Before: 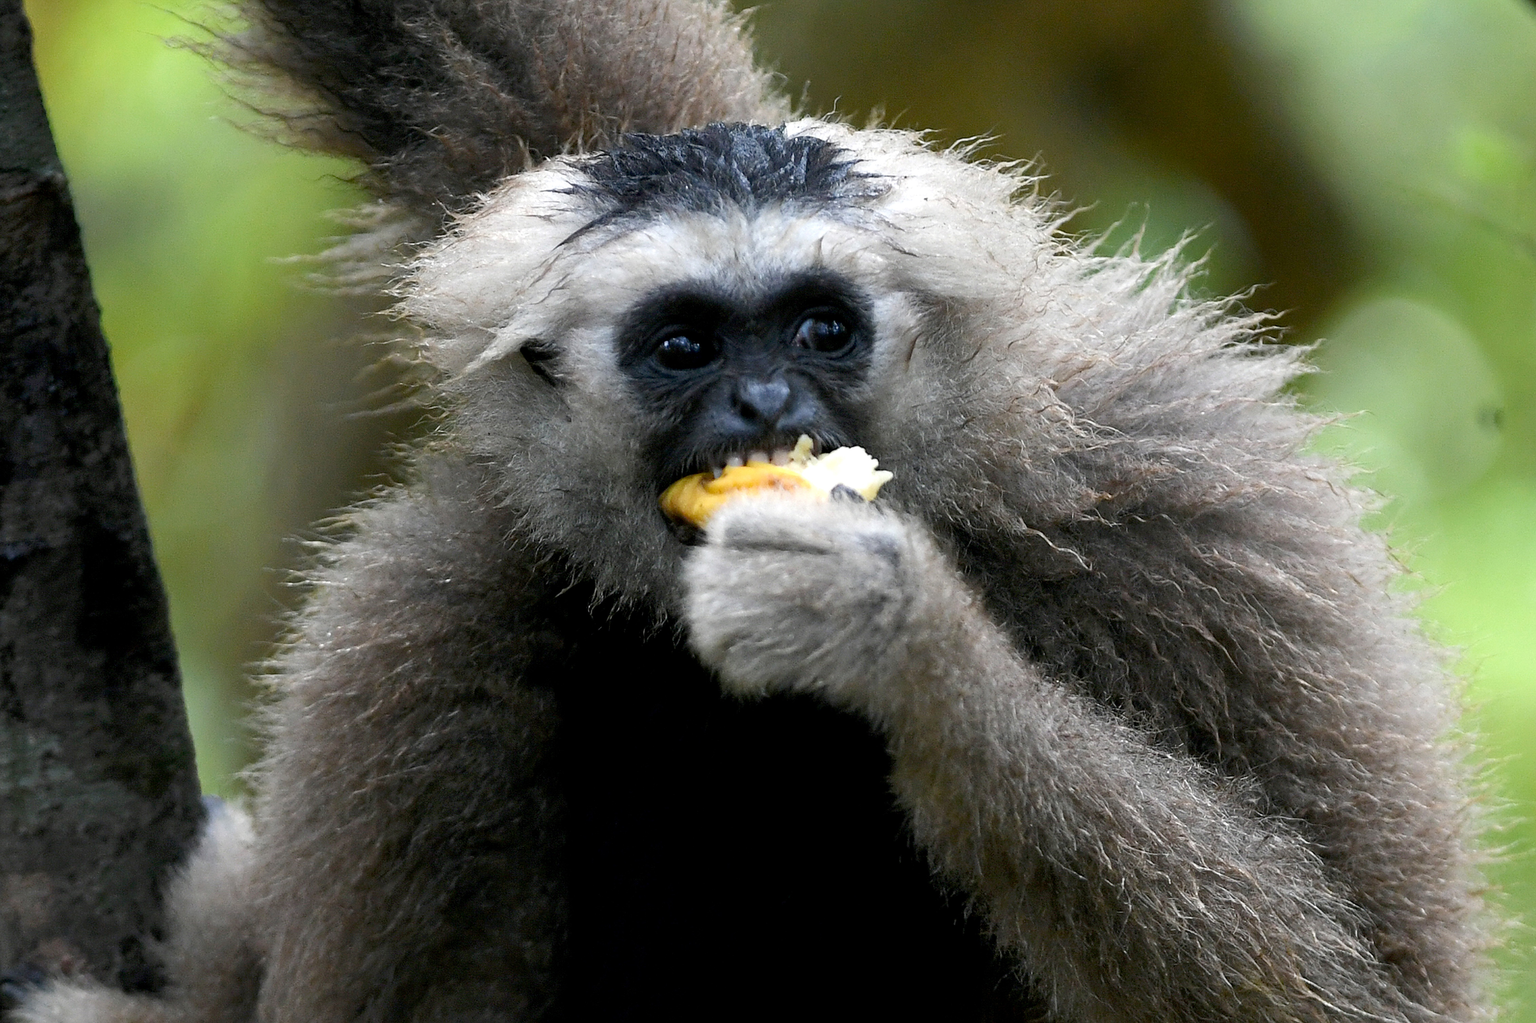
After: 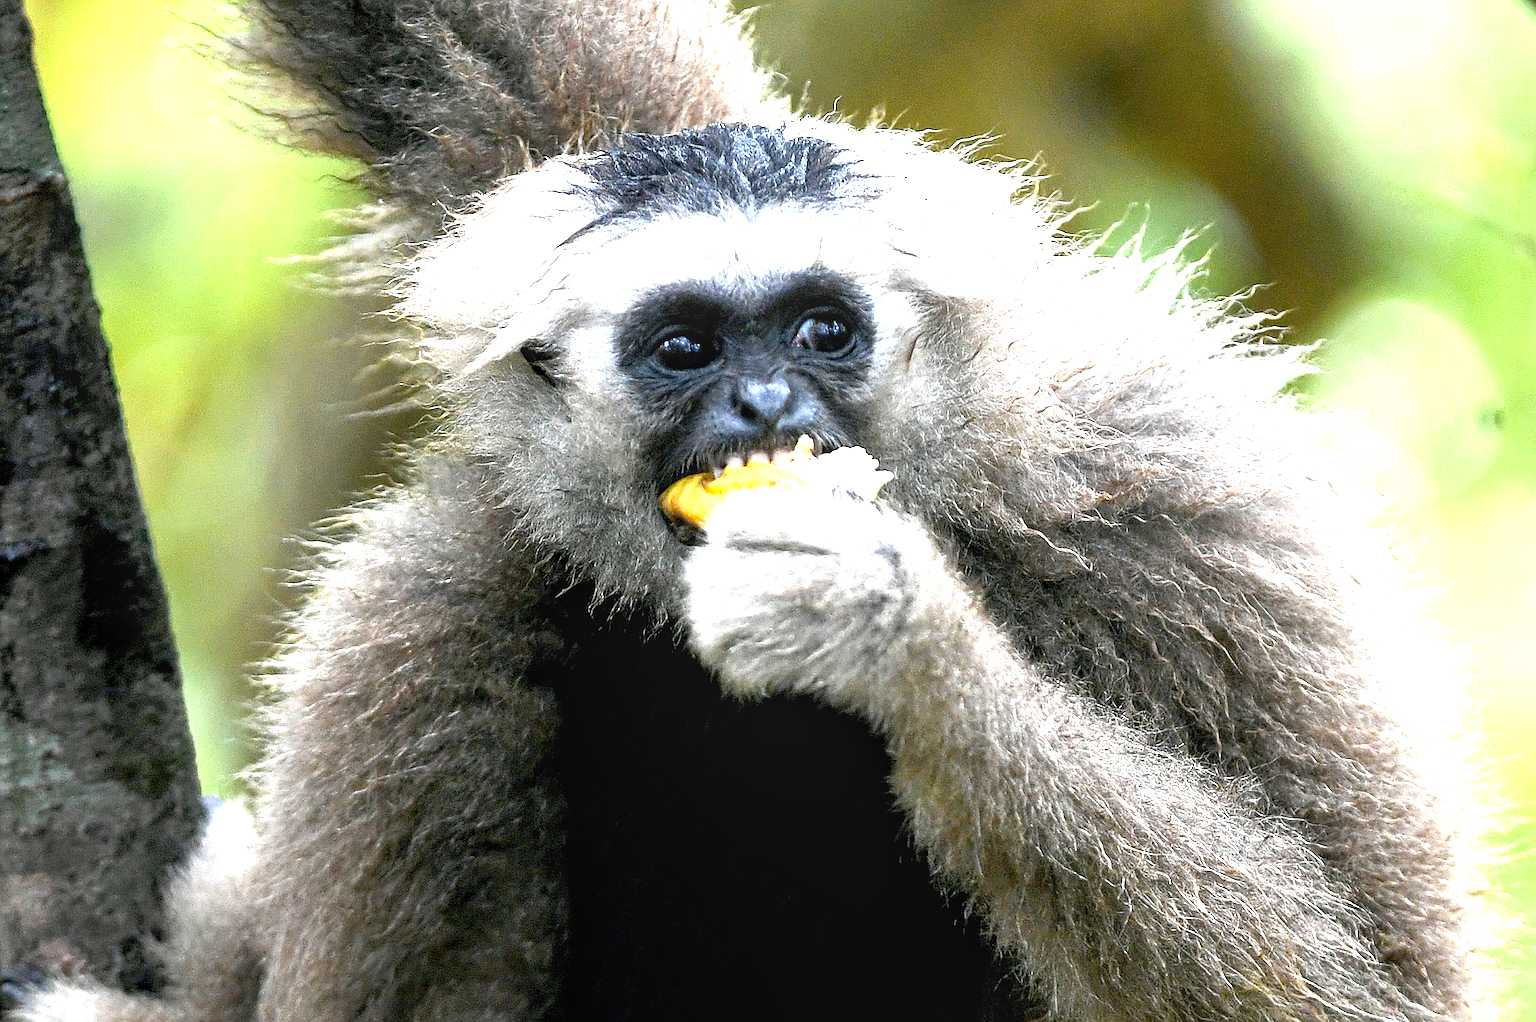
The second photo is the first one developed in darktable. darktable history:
local contrast: on, module defaults
sharpen: on, module defaults
exposure: black level correction 0, exposure 1.675 EV, compensate exposure bias true, compensate highlight preservation false
